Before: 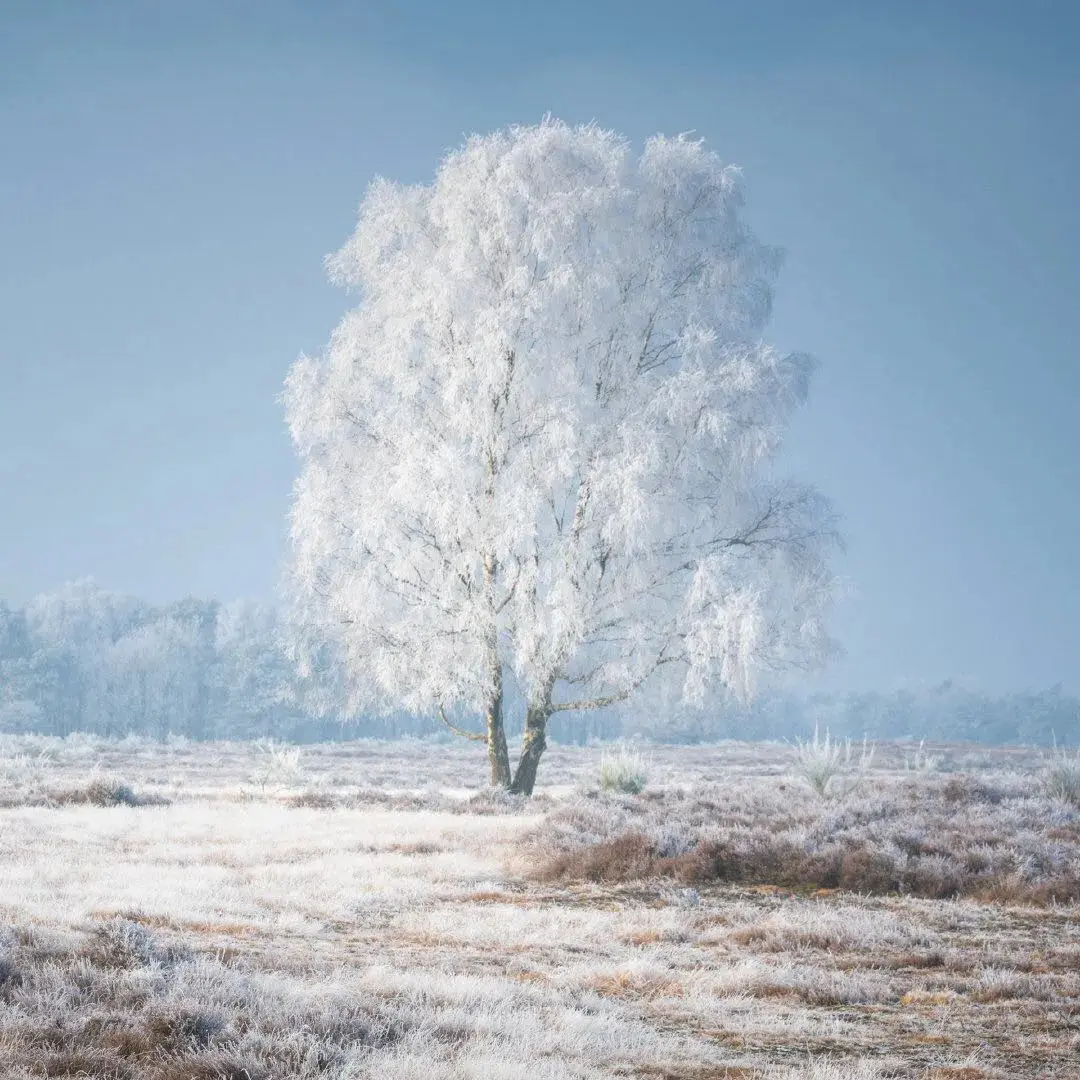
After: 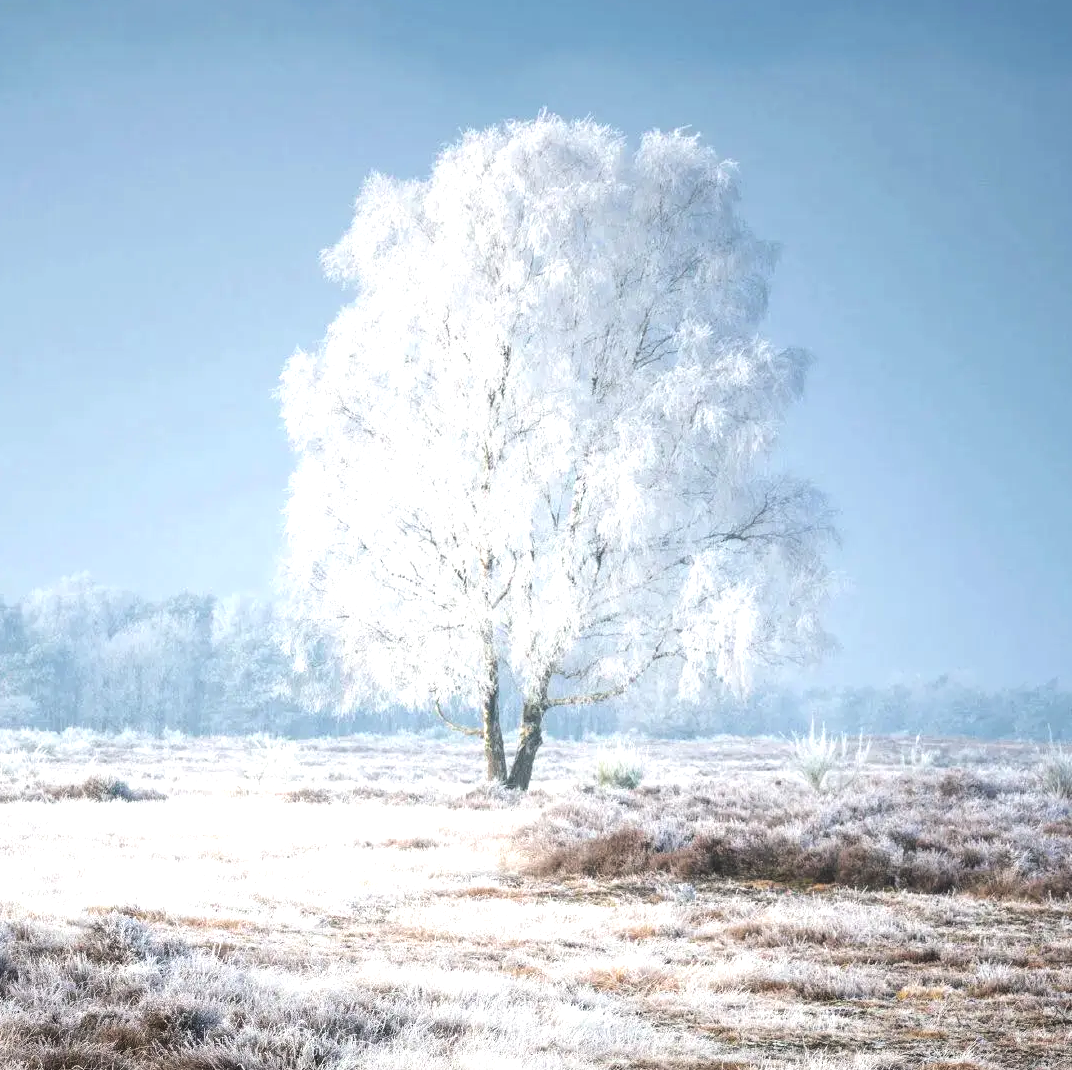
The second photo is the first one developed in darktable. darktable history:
color zones: curves: ch0 [(0, 0.444) (0.143, 0.442) (0.286, 0.441) (0.429, 0.441) (0.571, 0.441) (0.714, 0.441) (0.857, 0.442) (1, 0.444)]
crop: left 0.434%, top 0.485%, right 0.244%, bottom 0.386%
tone equalizer: -8 EV -0.75 EV, -7 EV -0.7 EV, -6 EV -0.6 EV, -5 EV -0.4 EV, -3 EV 0.4 EV, -2 EV 0.6 EV, -1 EV 0.7 EV, +0 EV 0.75 EV, edges refinement/feathering 500, mask exposure compensation -1.57 EV, preserve details no
